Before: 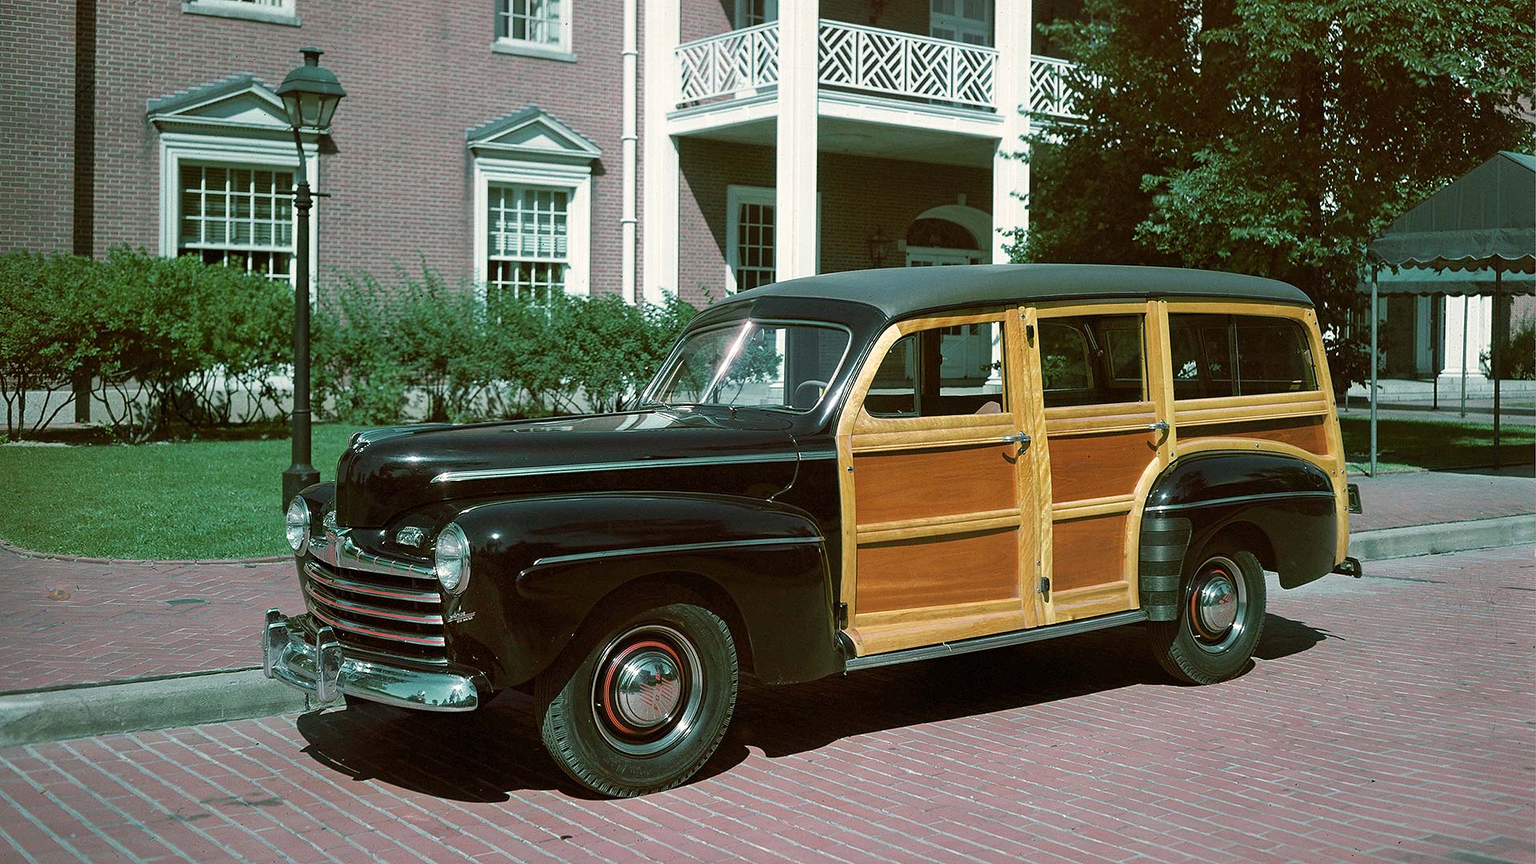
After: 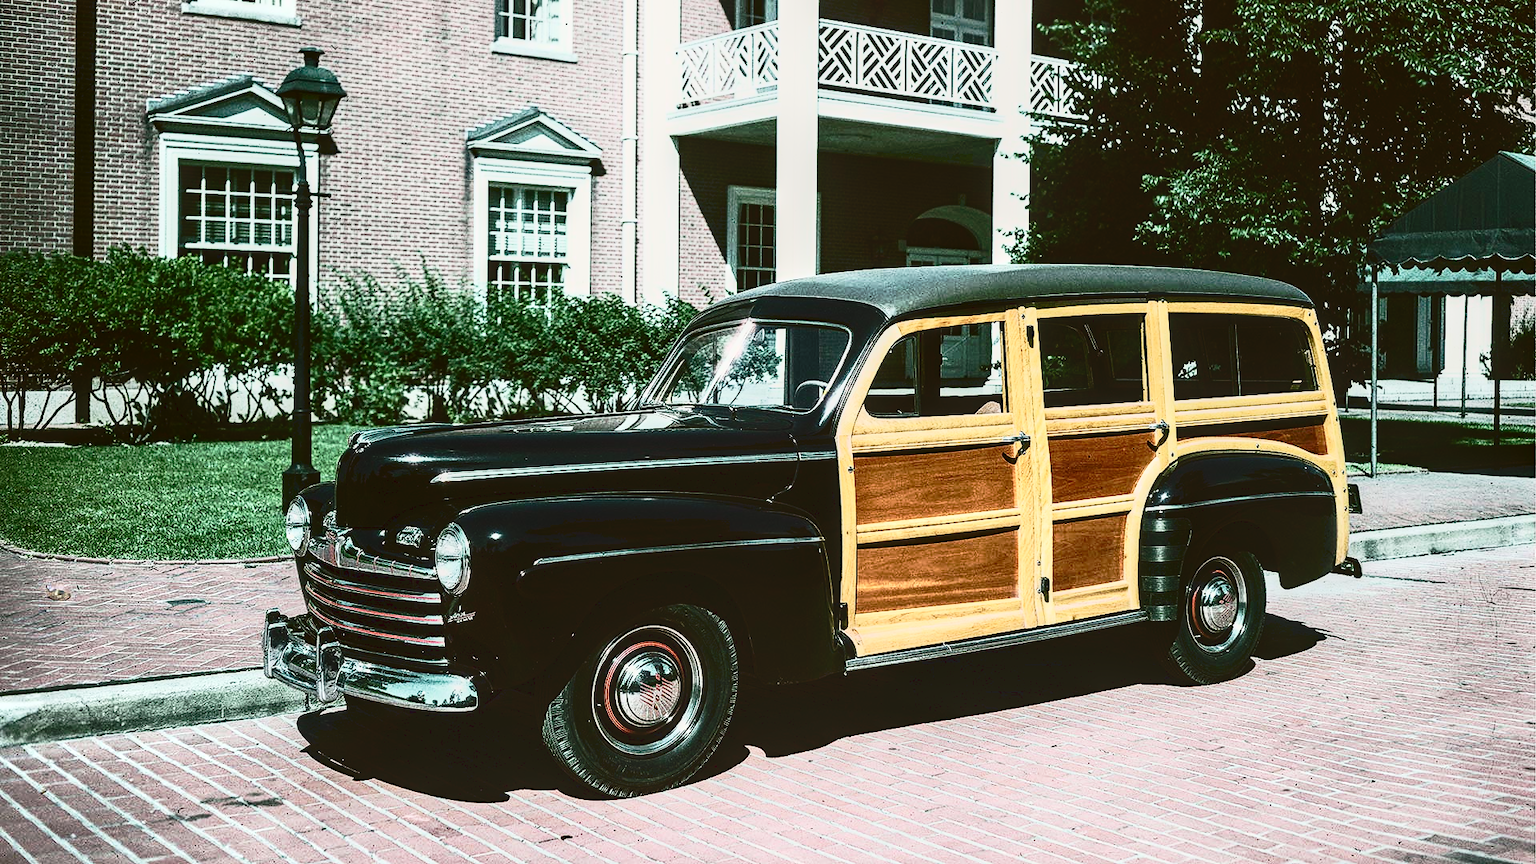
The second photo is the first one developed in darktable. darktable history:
local contrast: on, module defaults
tone curve: curves: ch0 [(0, 0) (0.003, 0.049) (0.011, 0.051) (0.025, 0.055) (0.044, 0.065) (0.069, 0.081) (0.1, 0.11) (0.136, 0.15) (0.177, 0.195) (0.224, 0.242) (0.277, 0.308) (0.335, 0.375) (0.399, 0.436) (0.468, 0.5) (0.543, 0.574) (0.623, 0.665) (0.709, 0.761) (0.801, 0.851) (0.898, 0.933) (1, 1)], preserve colors none
contrast brightness saturation: contrast 0.93, brightness 0.2
